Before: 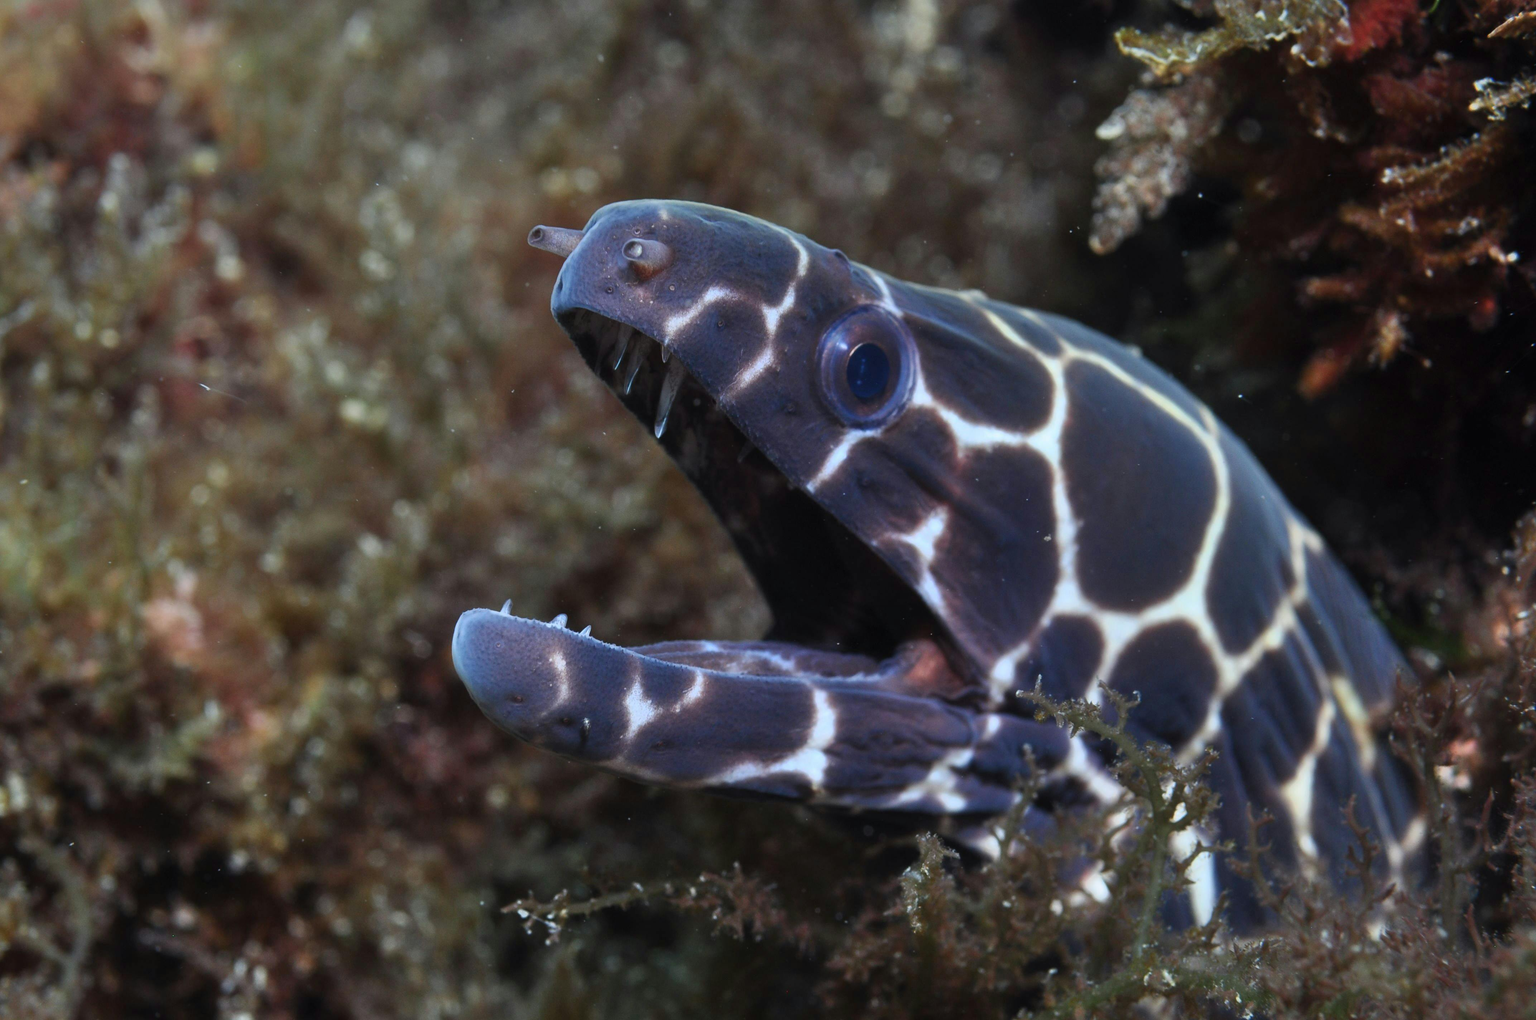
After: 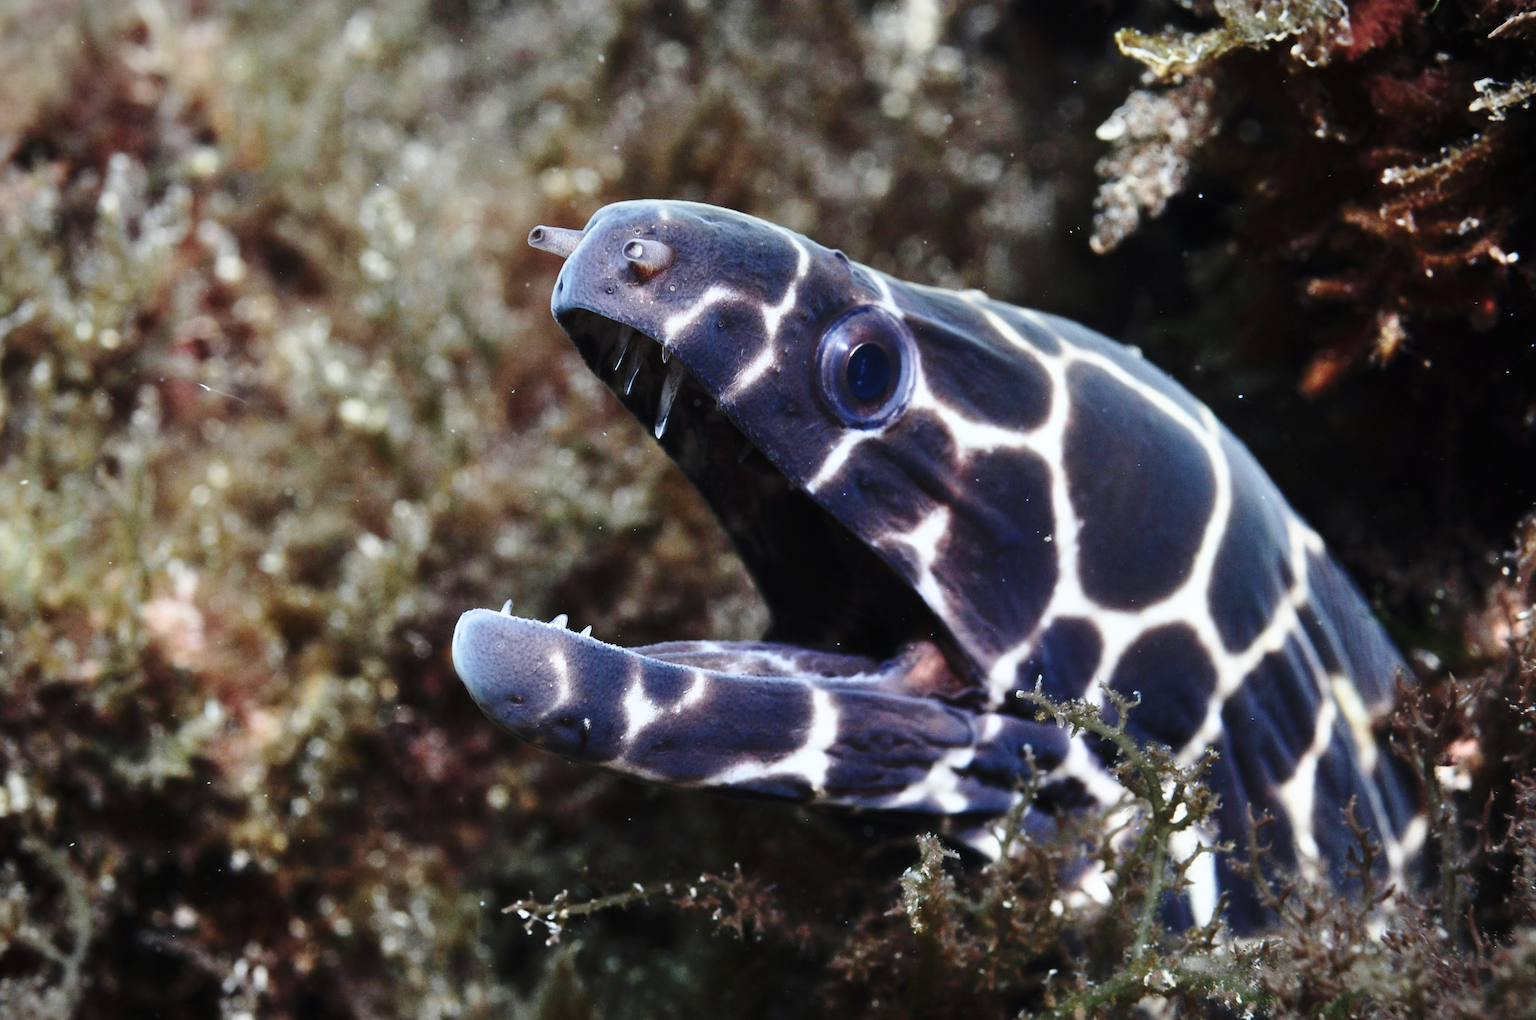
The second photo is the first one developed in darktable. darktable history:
vignetting: fall-off start 100.53%, width/height ratio 1.304, unbound false
contrast brightness saturation: contrast 0.168, saturation 0.312
color correction: highlights b* -0.004, saturation 0.563
base curve: curves: ch0 [(0, 0) (0.032, 0.037) (0.105, 0.228) (0.435, 0.76) (0.856, 0.983) (1, 1)], preserve colors none
